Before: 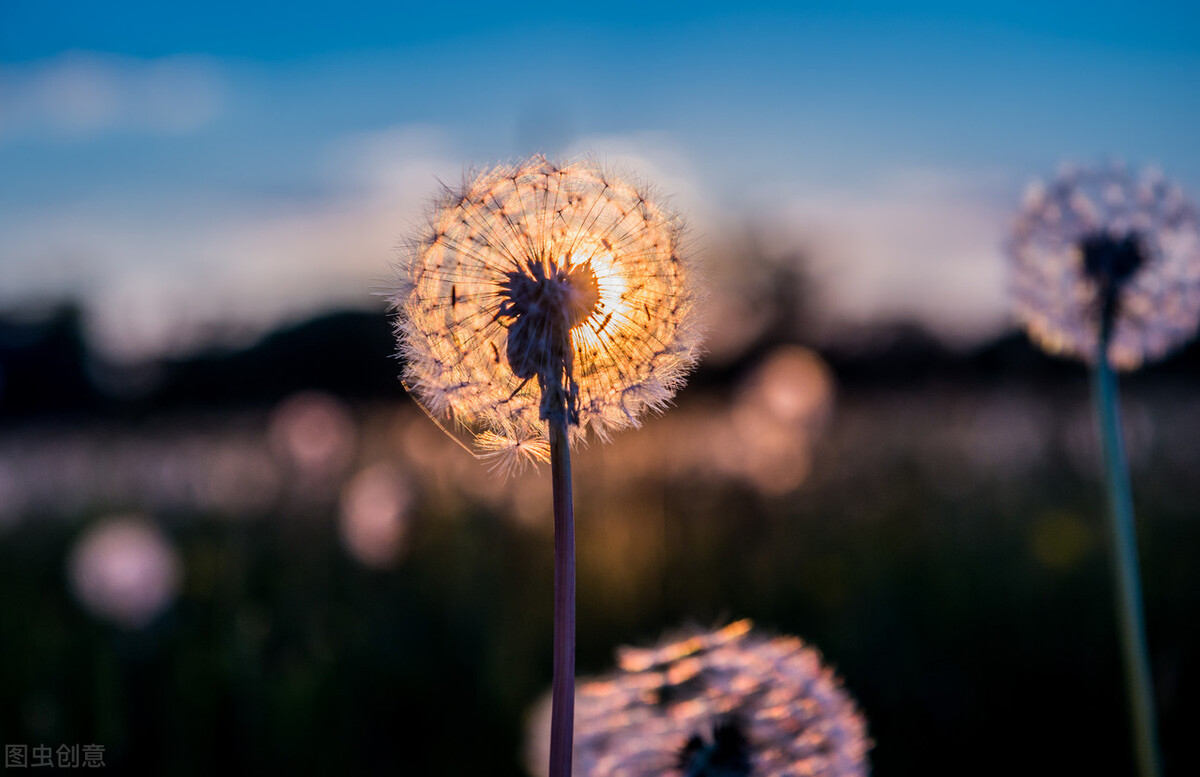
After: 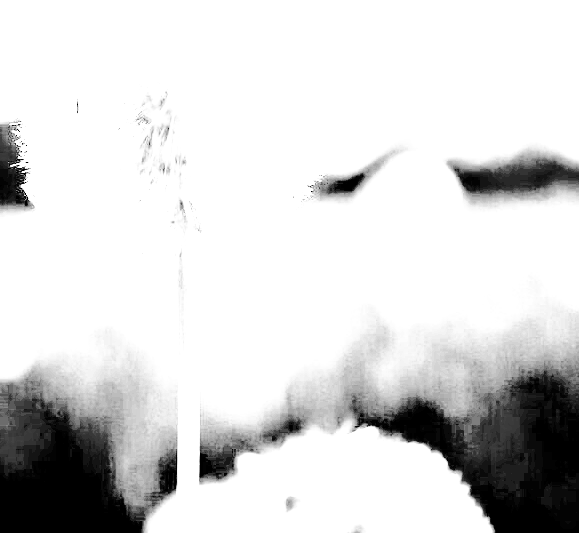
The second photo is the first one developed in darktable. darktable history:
exposure: black level correction 0.016, exposure 1.774 EV, compensate highlight preservation false
white balance: red 8, blue 8
base curve: curves: ch0 [(0, 0) (0.012, 0.01) (0.073, 0.168) (0.31, 0.711) (0.645, 0.957) (1, 1)], preserve colors none
tone equalizer: -8 EV -0.75 EV, -7 EV -0.7 EV, -6 EV -0.6 EV, -5 EV -0.4 EV, -3 EV 0.4 EV, -2 EV 0.6 EV, -1 EV 0.7 EV, +0 EV 0.75 EV, edges refinement/feathering 500, mask exposure compensation -1.57 EV, preserve details no
crop: left 31.379%, top 24.658%, right 20.326%, bottom 6.628%
color contrast: green-magenta contrast 0, blue-yellow contrast 0
tone curve: curves: ch0 [(0, 0) (0.004, 0.001) (0.133, 0.112) (0.325, 0.362) (0.832, 0.893) (1, 1)], color space Lab, linked channels, preserve colors none
haze removal: compatibility mode true, adaptive false
